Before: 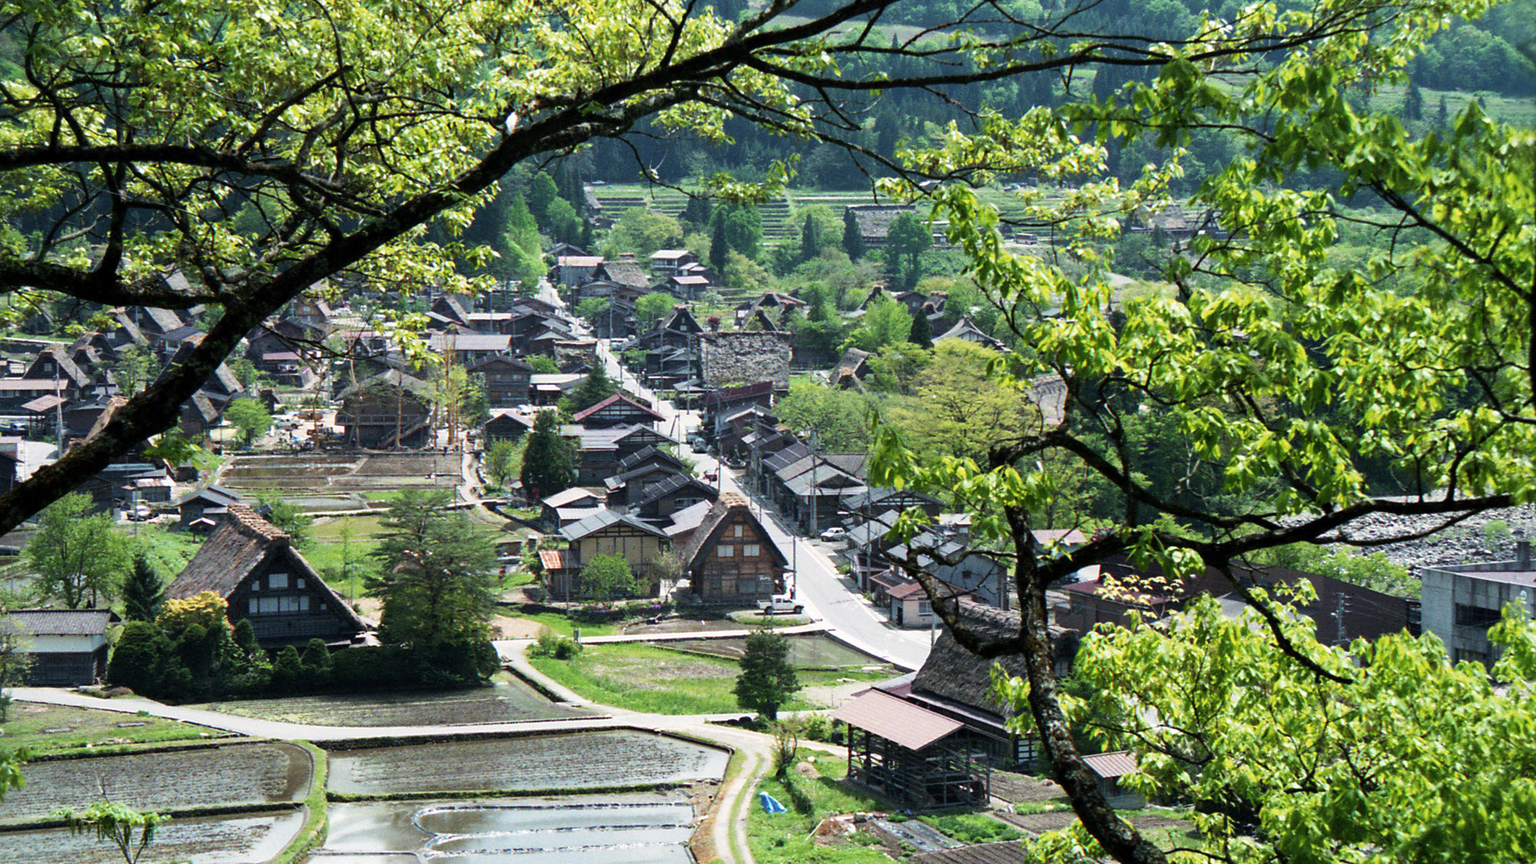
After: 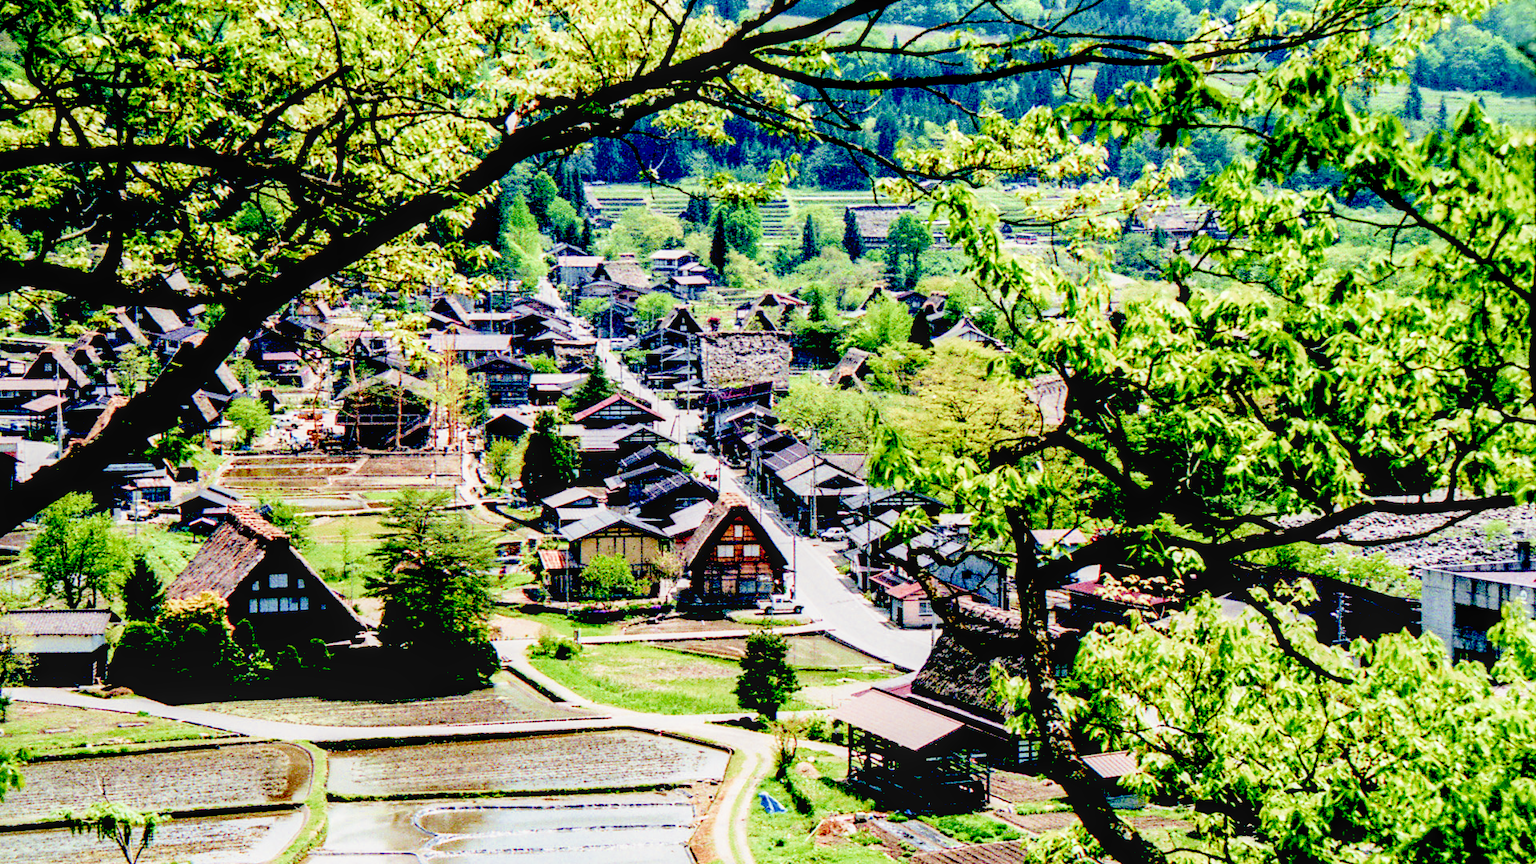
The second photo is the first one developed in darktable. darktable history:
local contrast: detail 130%
filmic rgb: middle gray luminance 2.5%, black relative exposure -10 EV, white relative exposure 7 EV, threshold 6 EV, dynamic range scaling 10%, target black luminance 0%, hardness 3.19, latitude 44.39%, contrast 0.682, highlights saturation mix 5%, shadows ↔ highlights balance 13.63%, add noise in highlights 0, color science v3 (2019), use custom middle-gray values true, iterations of high-quality reconstruction 0, contrast in highlights soft, enable highlight reconstruction true
exposure: black level correction 0.056, compensate highlight preservation false
rgb levels: mode RGB, independent channels, levels [[0, 0.5, 1], [0, 0.521, 1], [0, 0.536, 1]]
